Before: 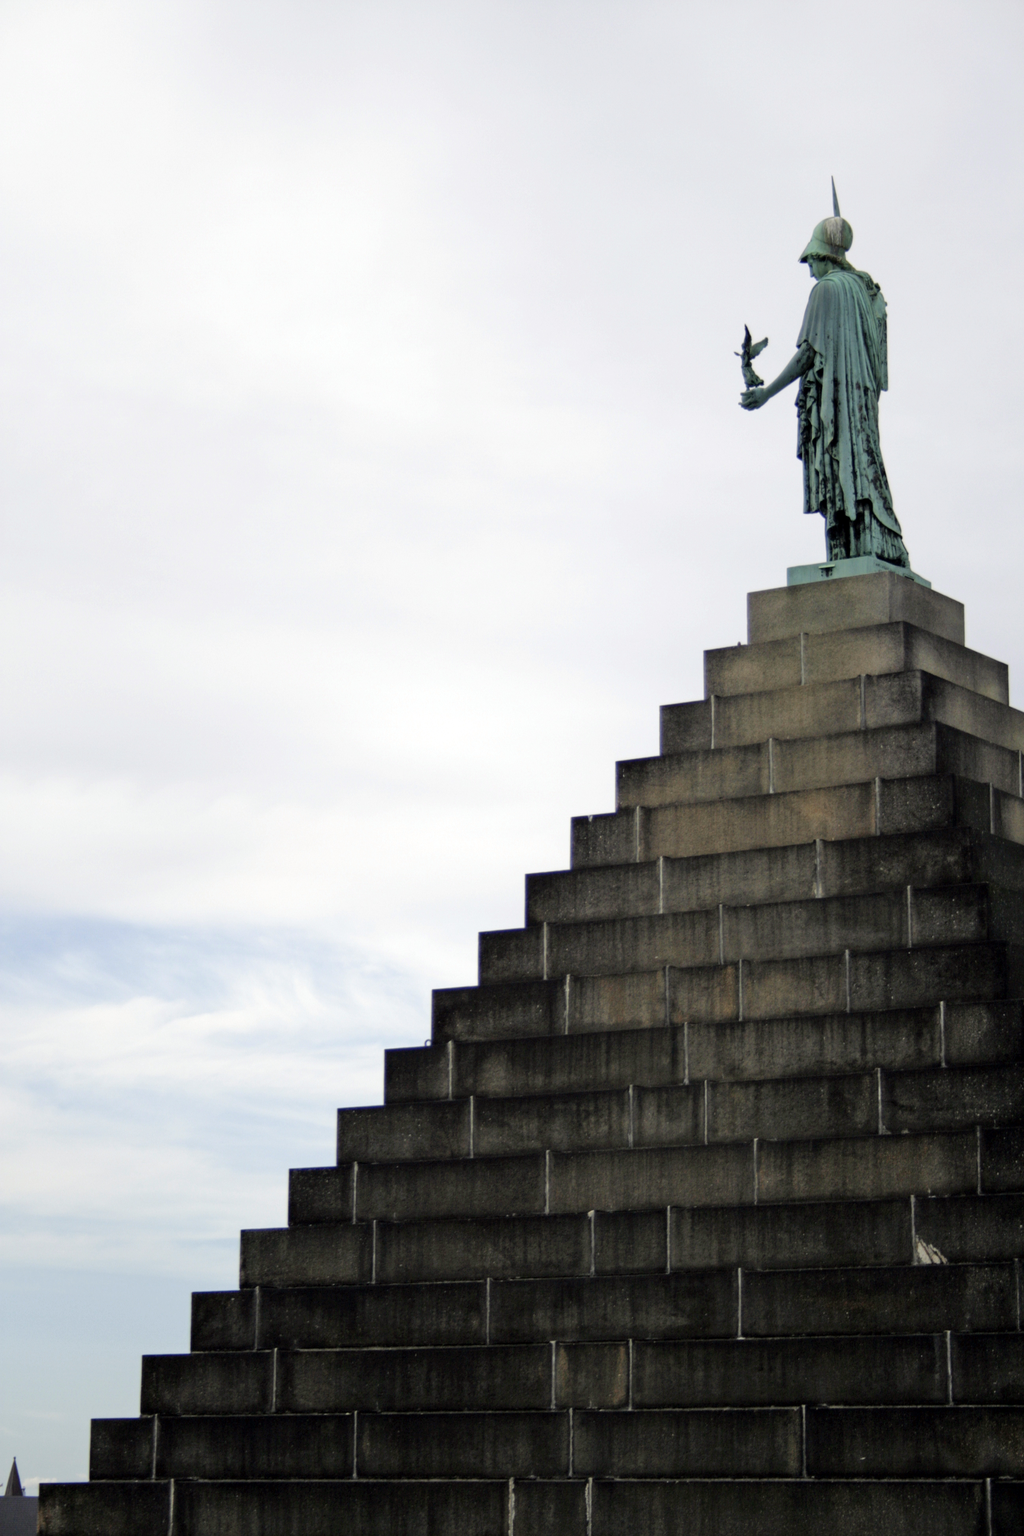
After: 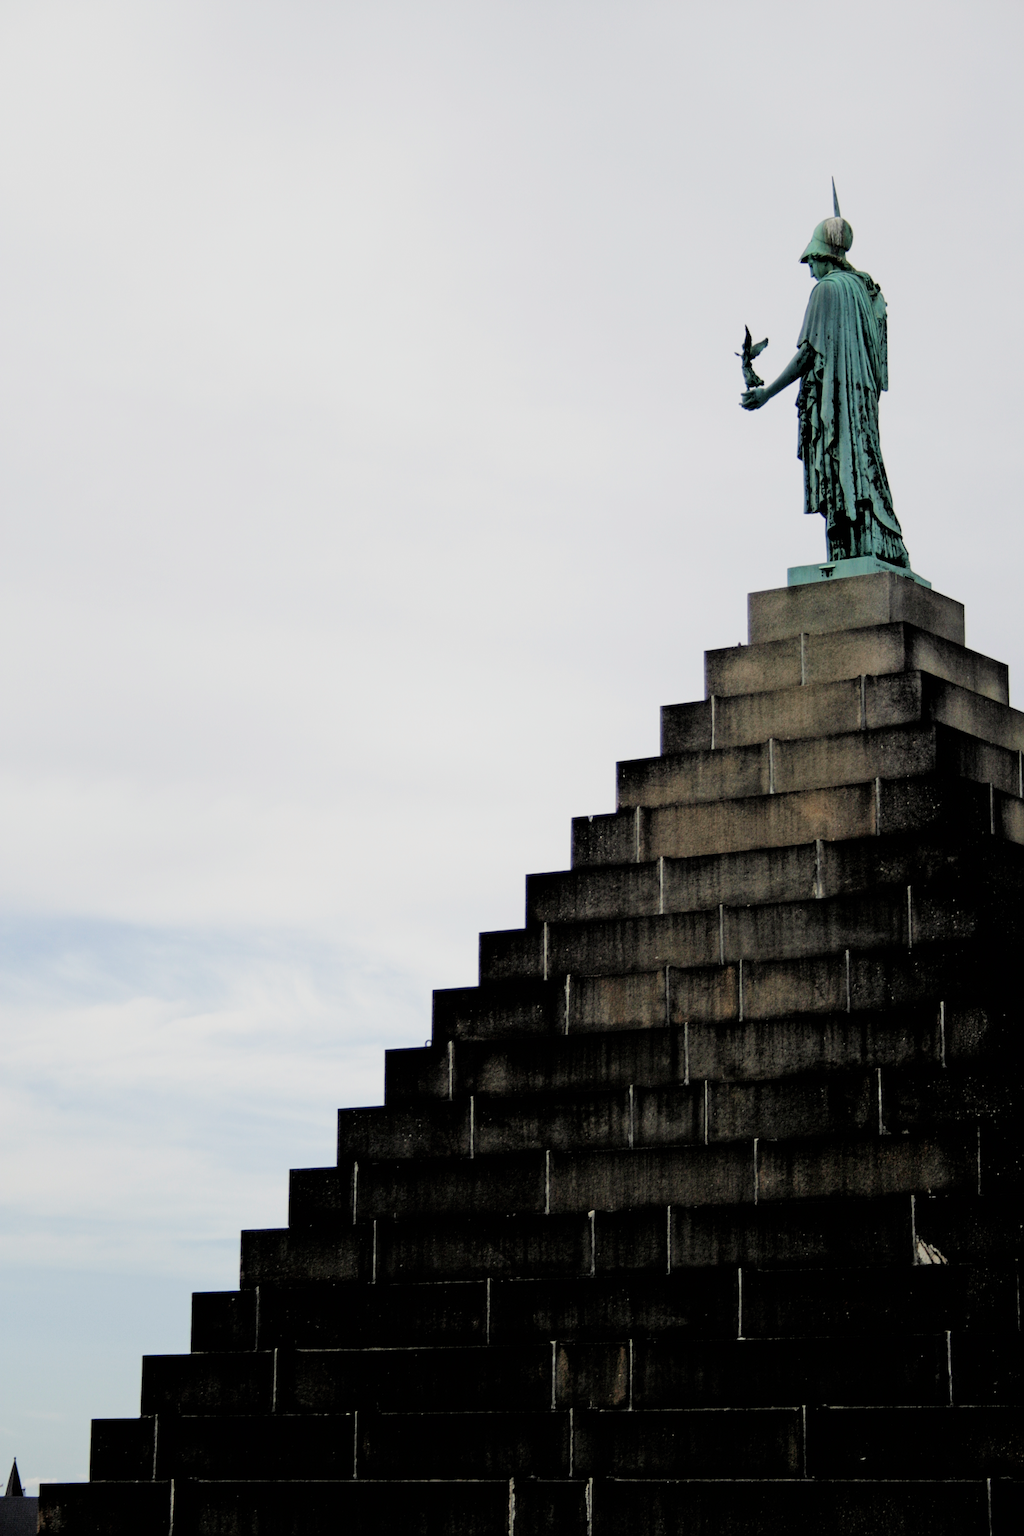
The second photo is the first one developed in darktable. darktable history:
sharpen: on, module defaults
filmic rgb: black relative exposure -5 EV, hardness 2.88, contrast 1.3, highlights saturation mix -30%
